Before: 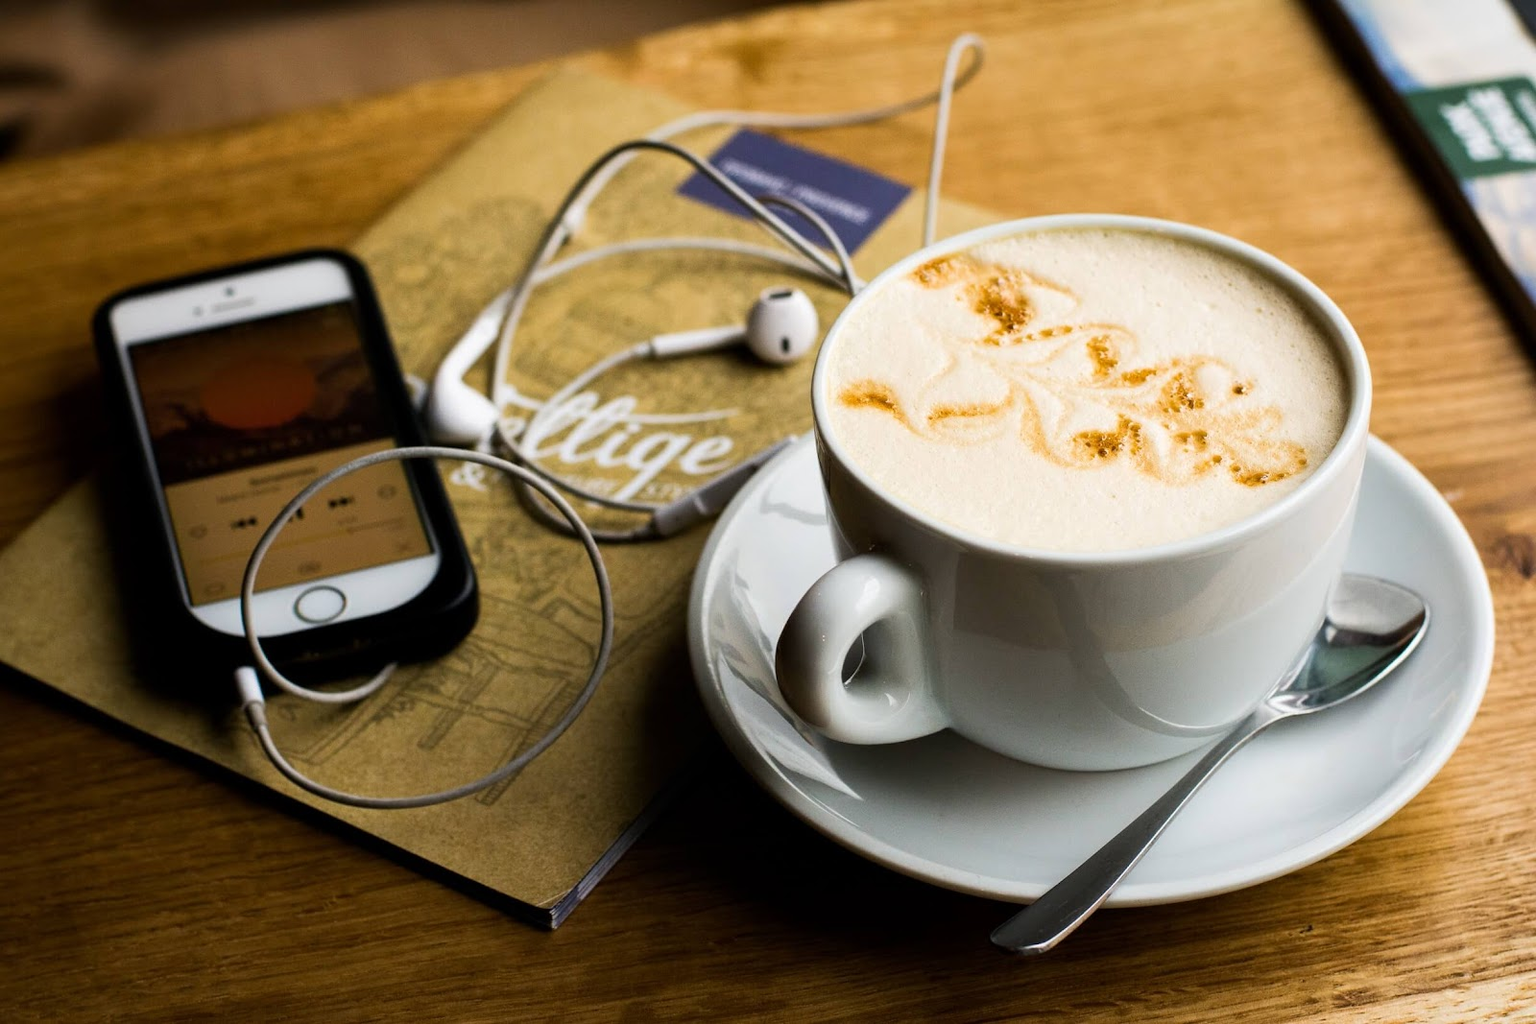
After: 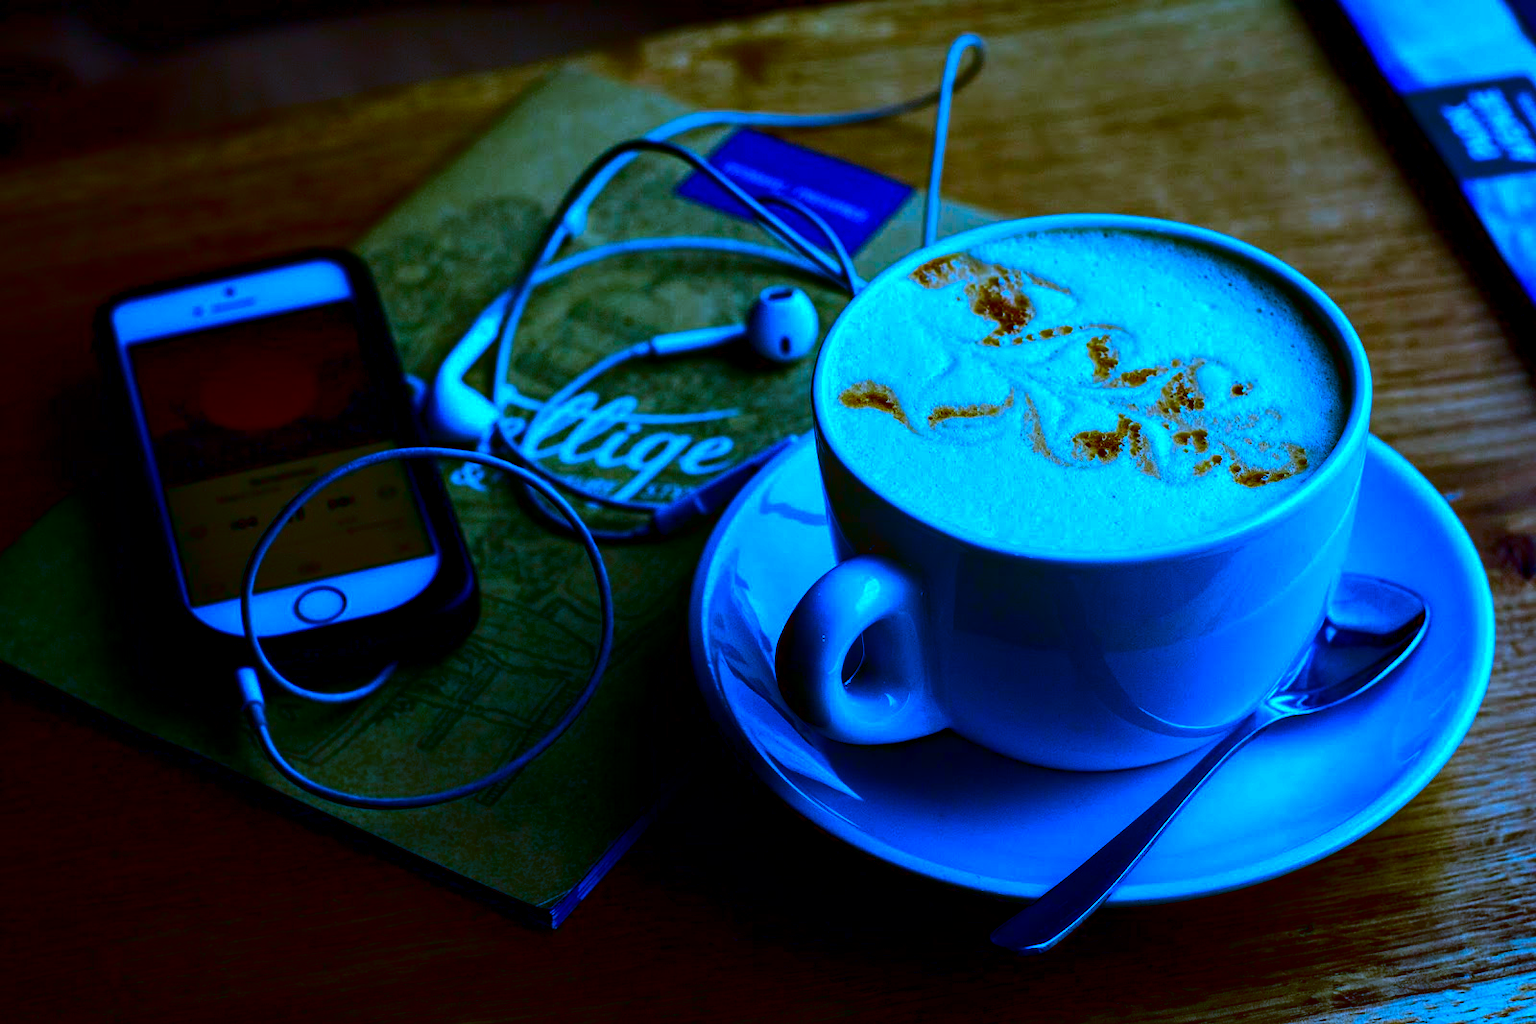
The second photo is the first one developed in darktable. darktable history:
local contrast: on, module defaults
color calibration: illuminant as shot in camera, x 0.462, y 0.419, temperature 2651.64 K
haze removal: compatibility mode true, adaptive false
contrast brightness saturation: brightness -1, saturation 1
